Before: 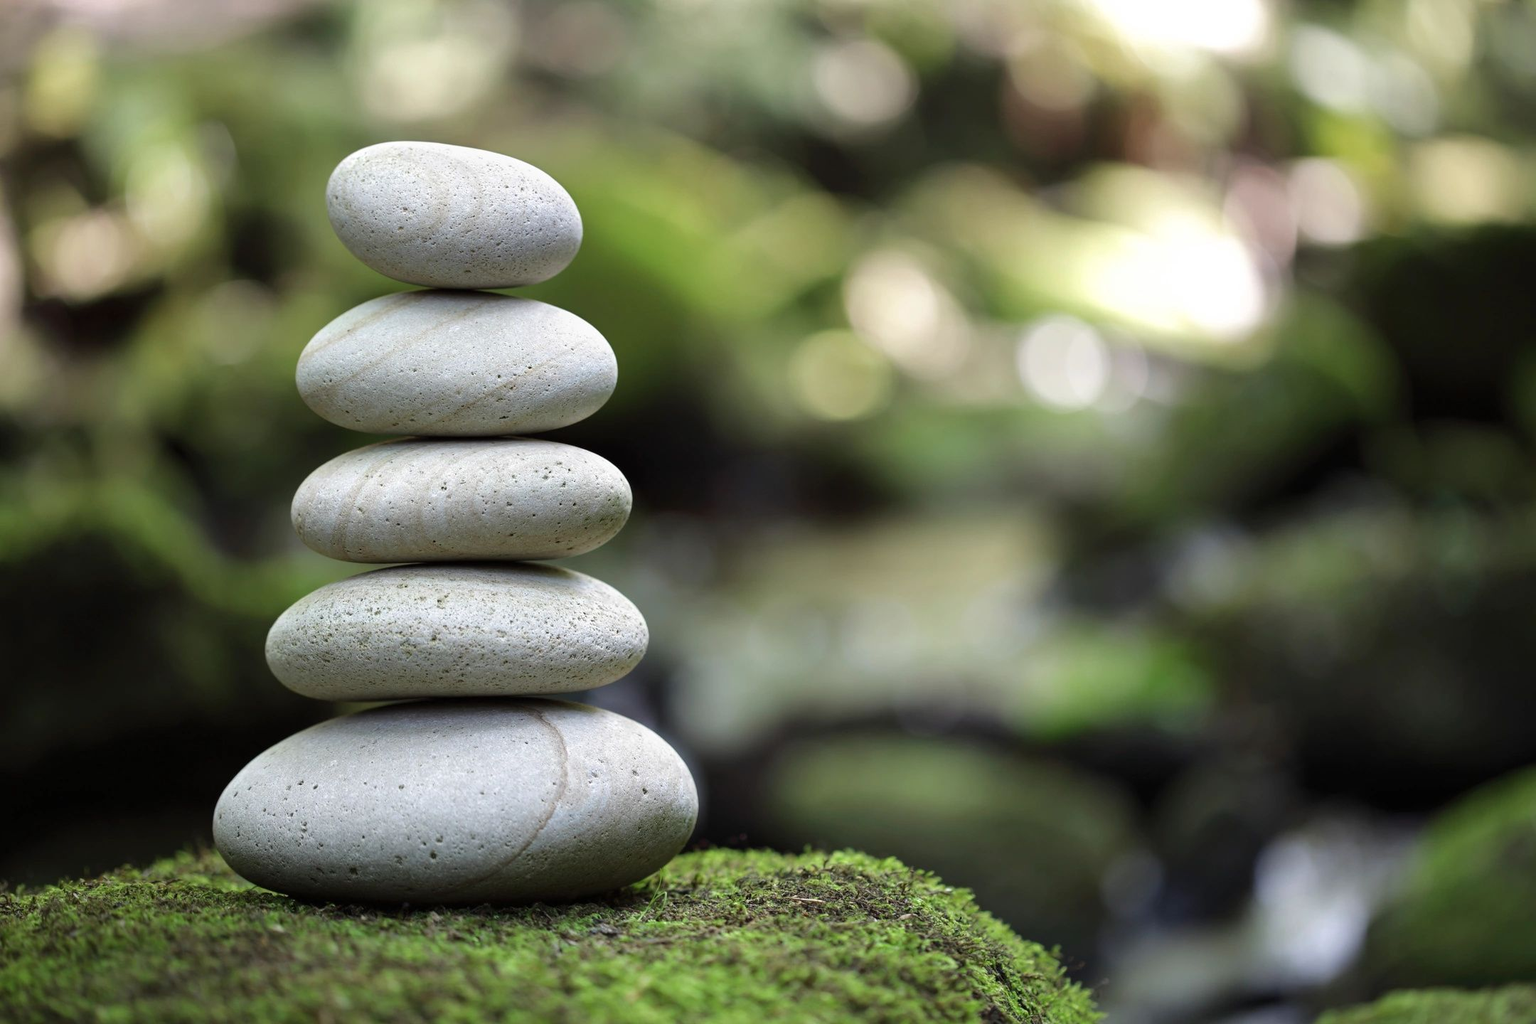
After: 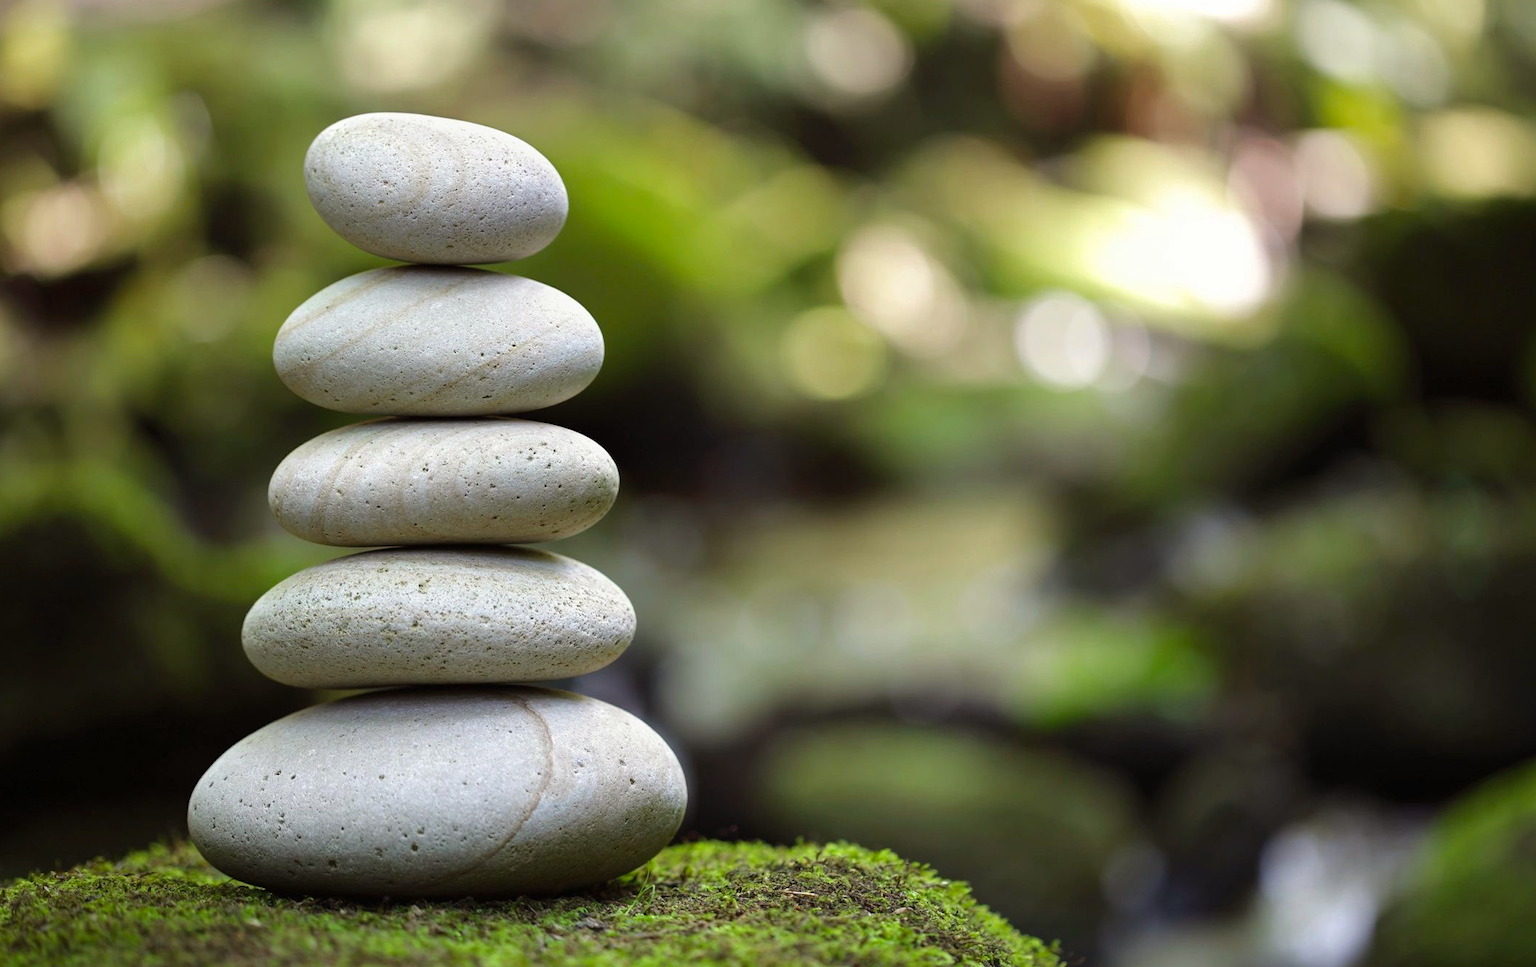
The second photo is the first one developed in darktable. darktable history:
color balance rgb: power › chroma 0.674%, power › hue 60°, linear chroma grading › global chroma 20.329%, perceptual saturation grading › global saturation -0.116%
crop: left 2.013%, top 3.168%, right 0.77%, bottom 4.959%
local contrast: mode bilateral grid, contrast 99, coarseness 100, detail 94%, midtone range 0.2
